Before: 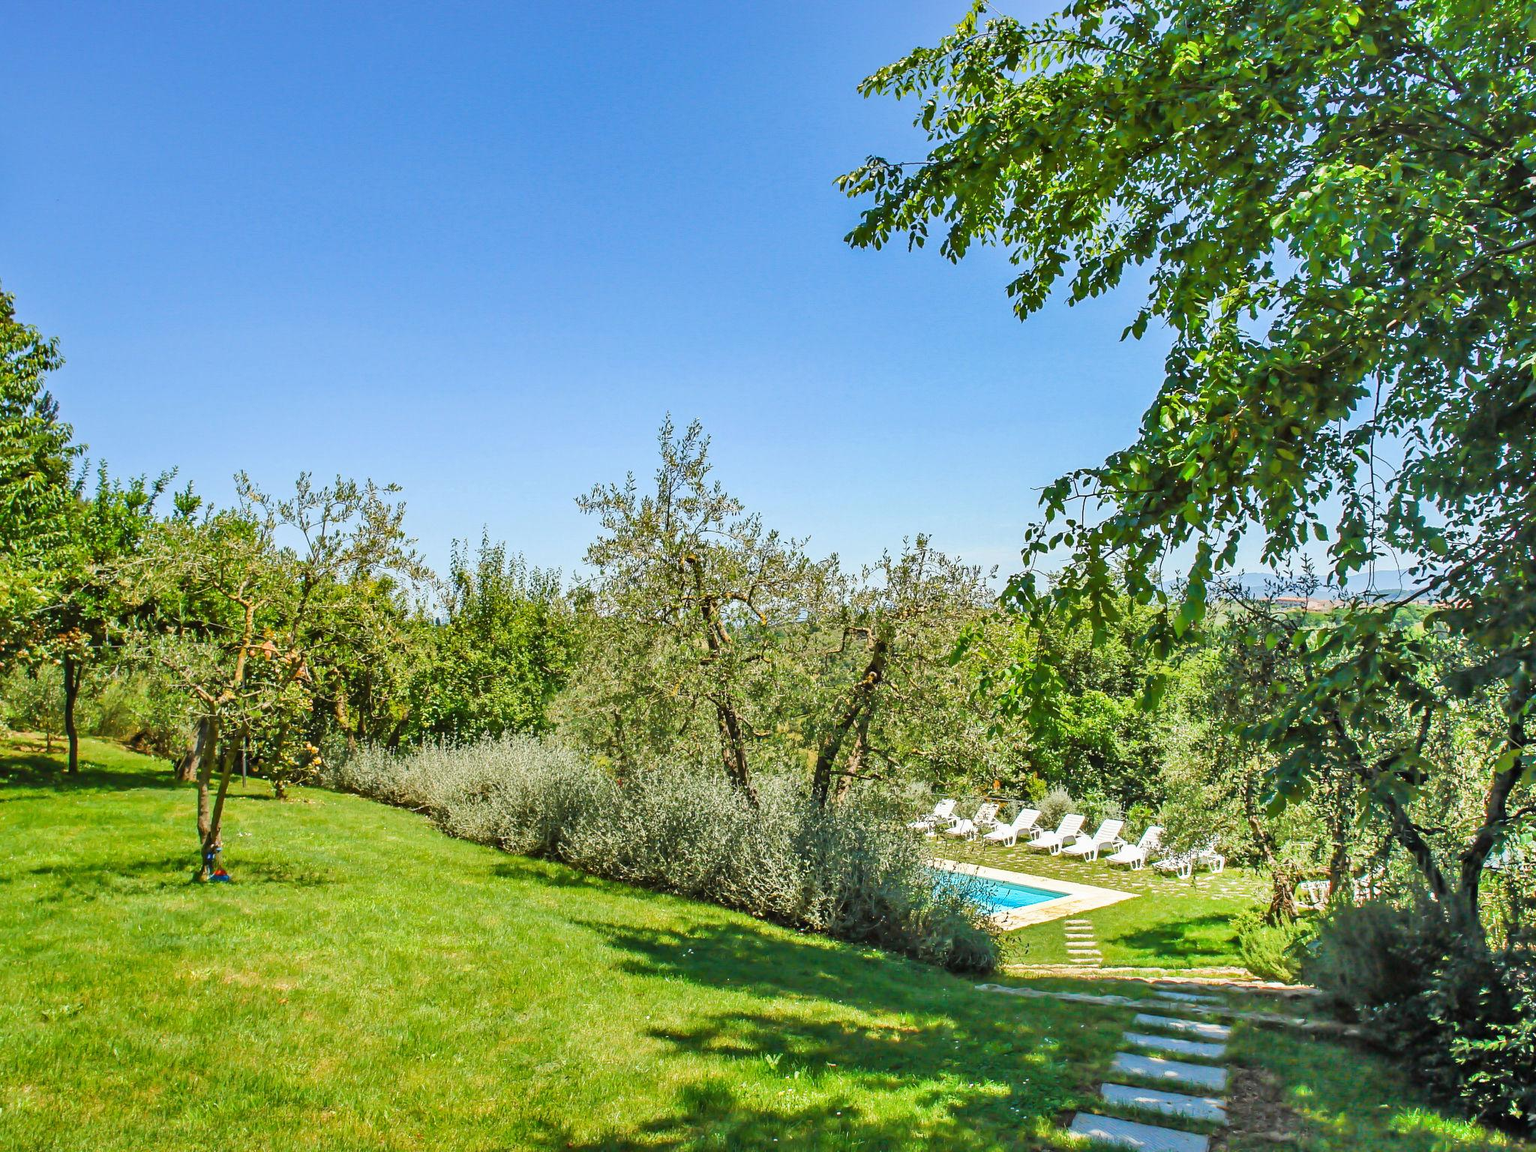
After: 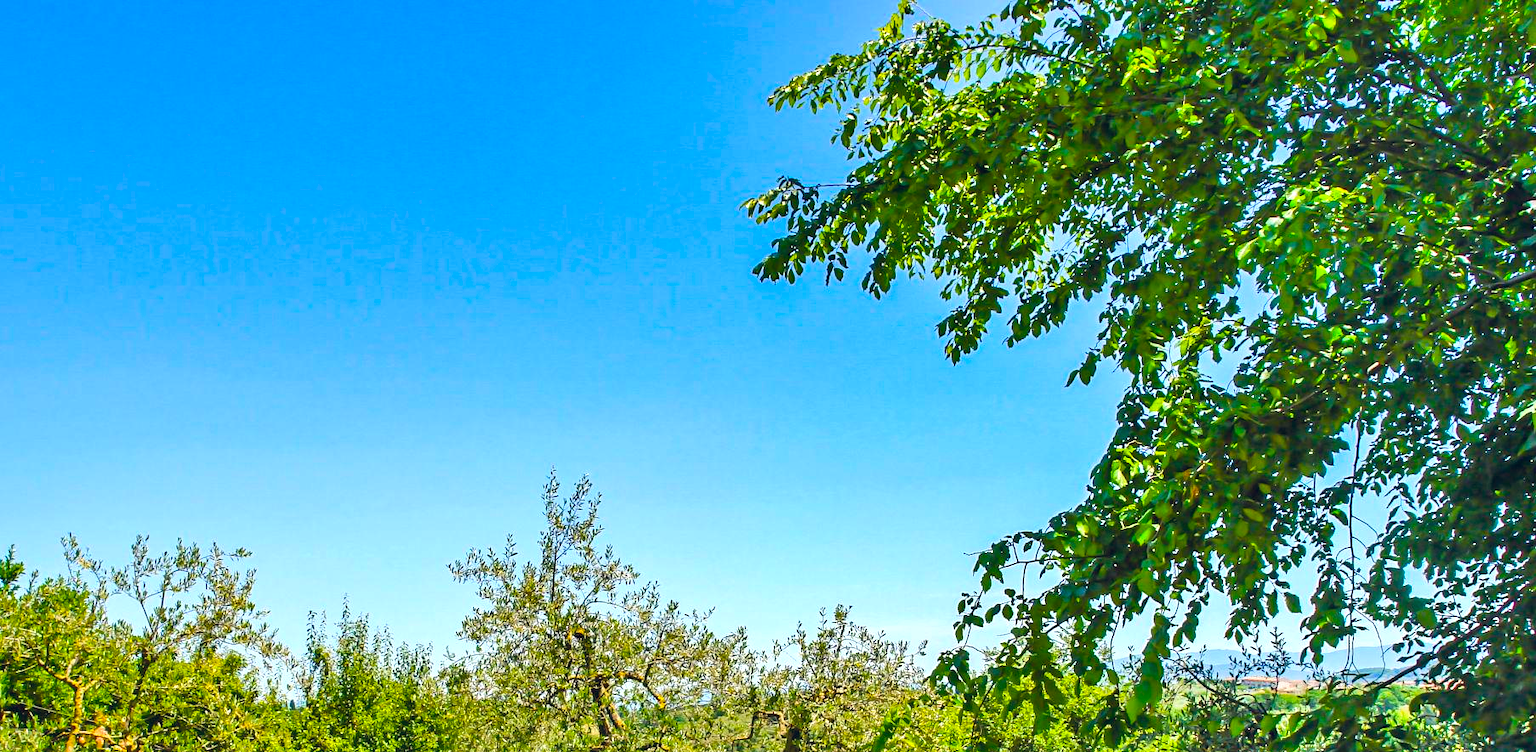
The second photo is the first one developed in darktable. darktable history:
crop and rotate: left 11.746%, bottom 42.365%
contrast brightness saturation: saturation -0.021
color balance rgb: global offset › chroma 0.103%, global offset › hue 252.15°, linear chroma grading › global chroma 15.173%, perceptual saturation grading › global saturation 25.873%, perceptual brilliance grading › highlights 9.87%, perceptual brilliance grading › mid-tones 5.613%, global vibrance 7.804%
